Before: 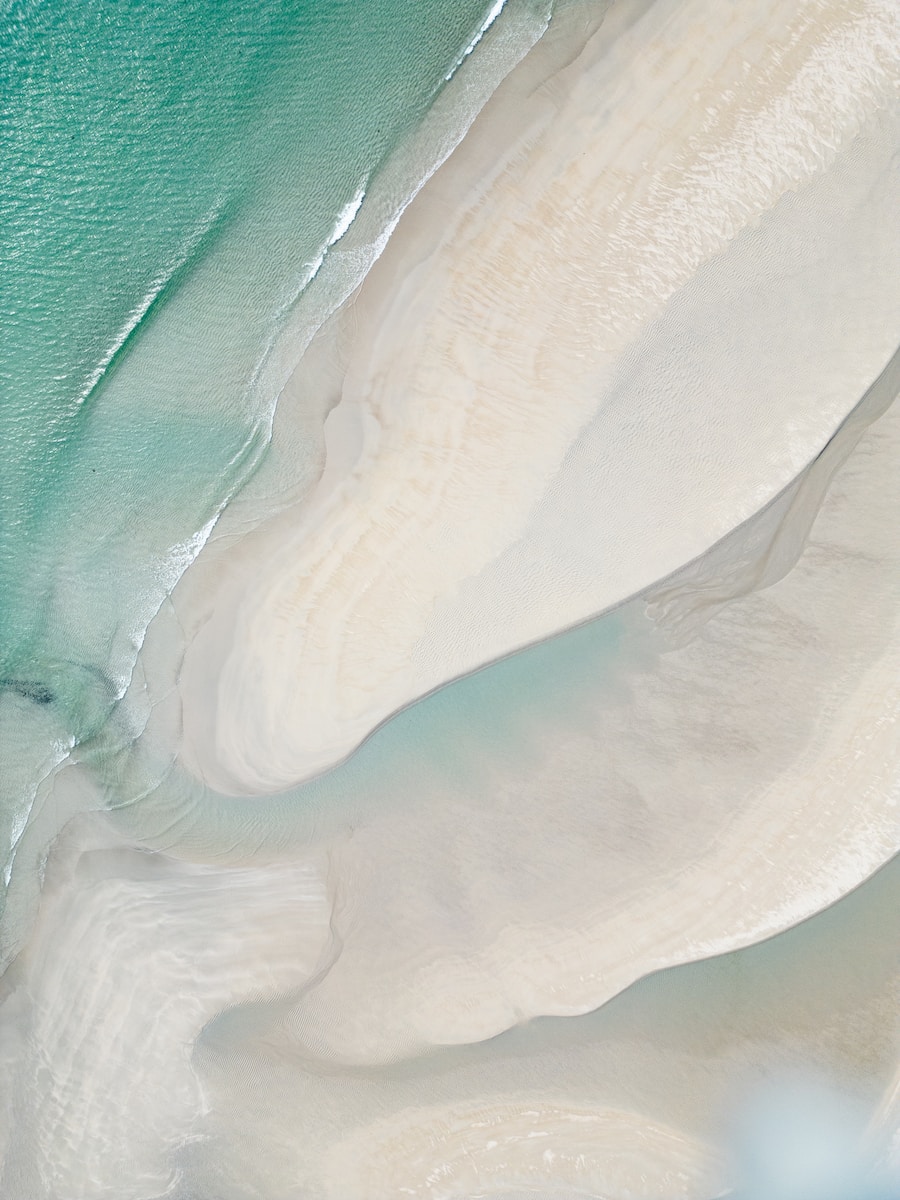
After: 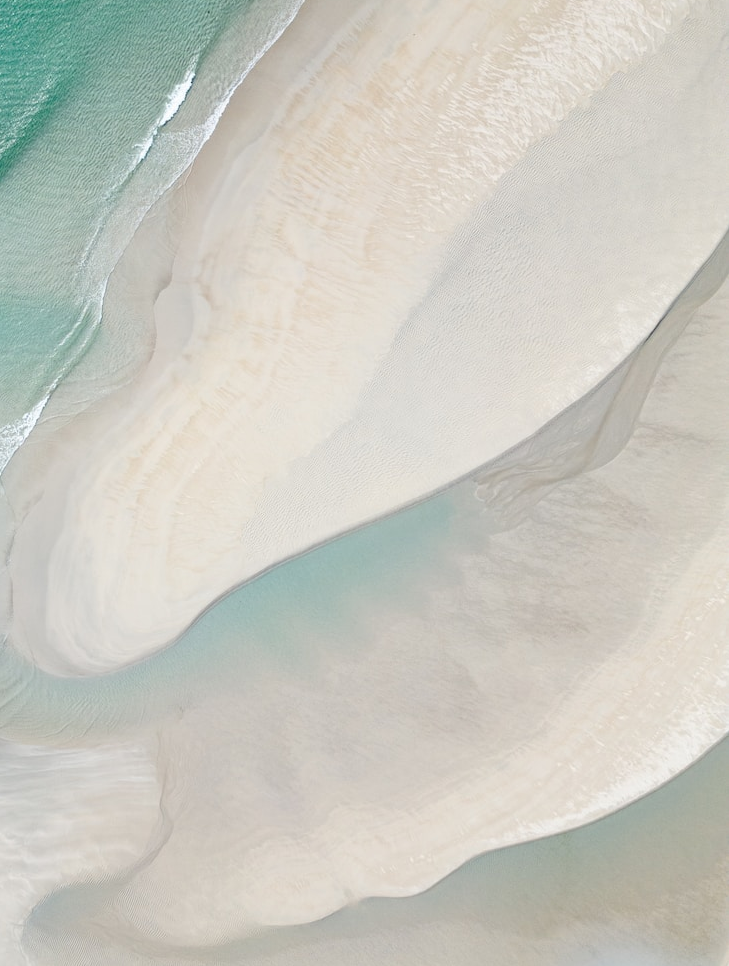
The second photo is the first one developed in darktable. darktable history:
crop: left 18.89%, top 9.92%, right 0.001%, bottom 9.565%
